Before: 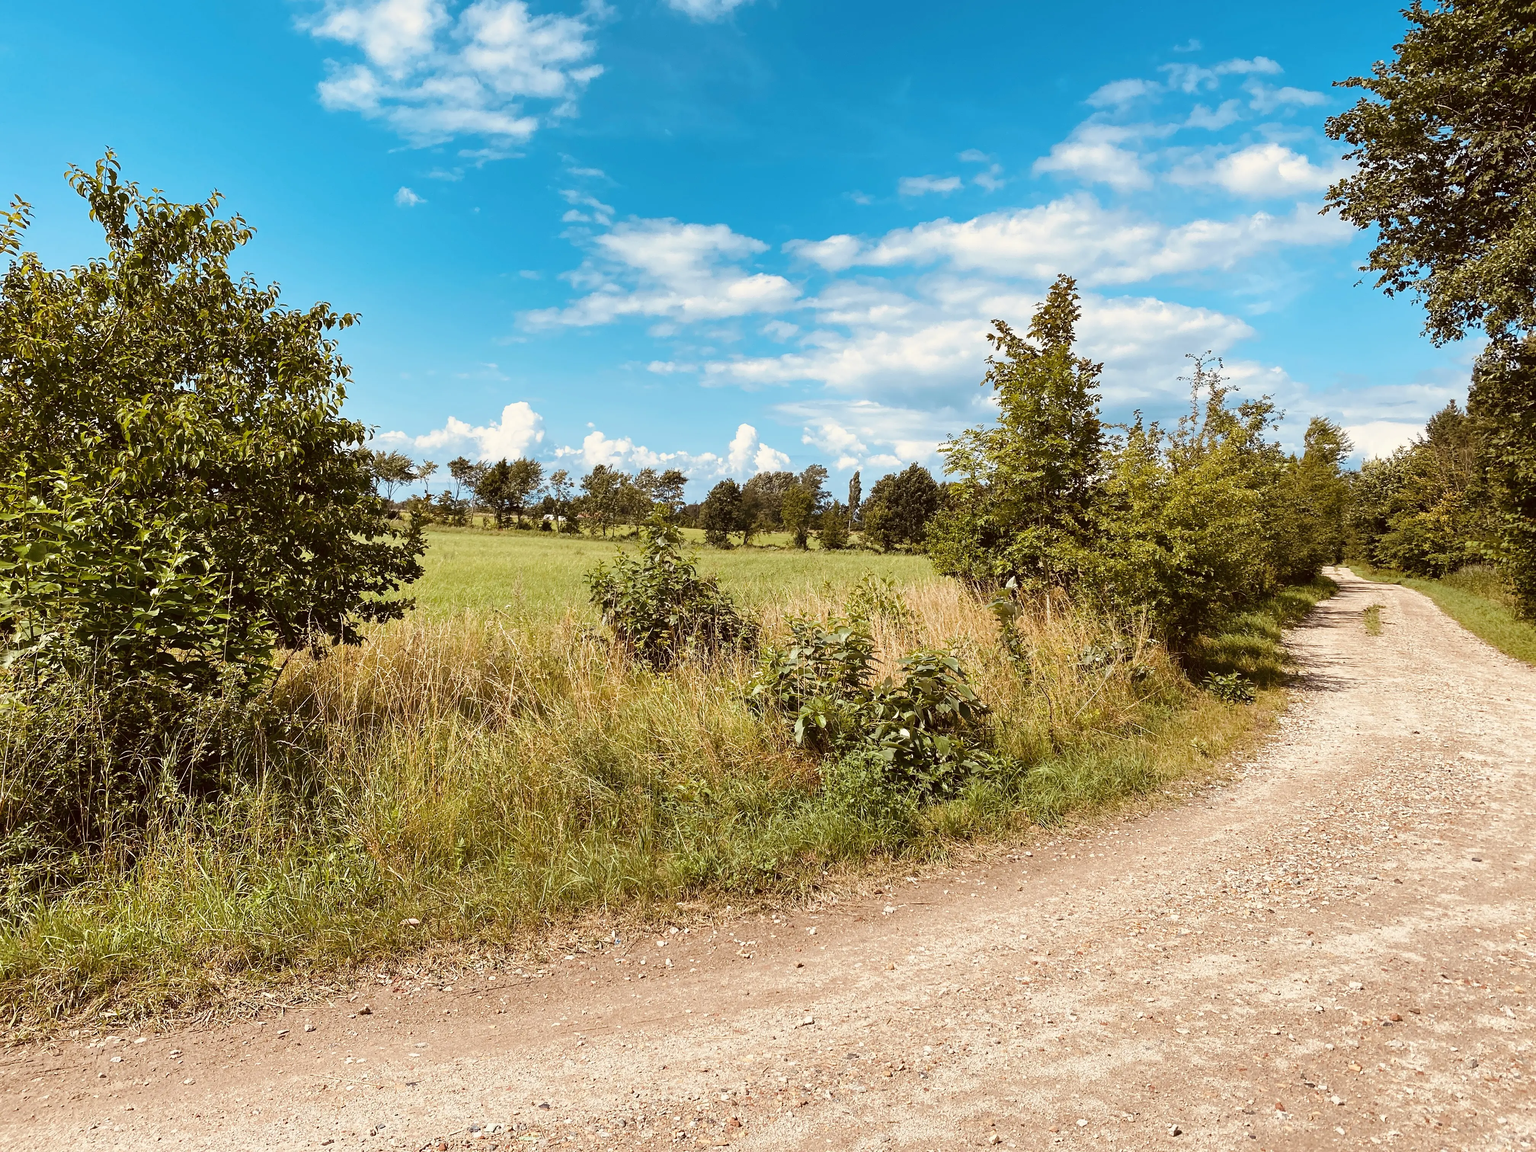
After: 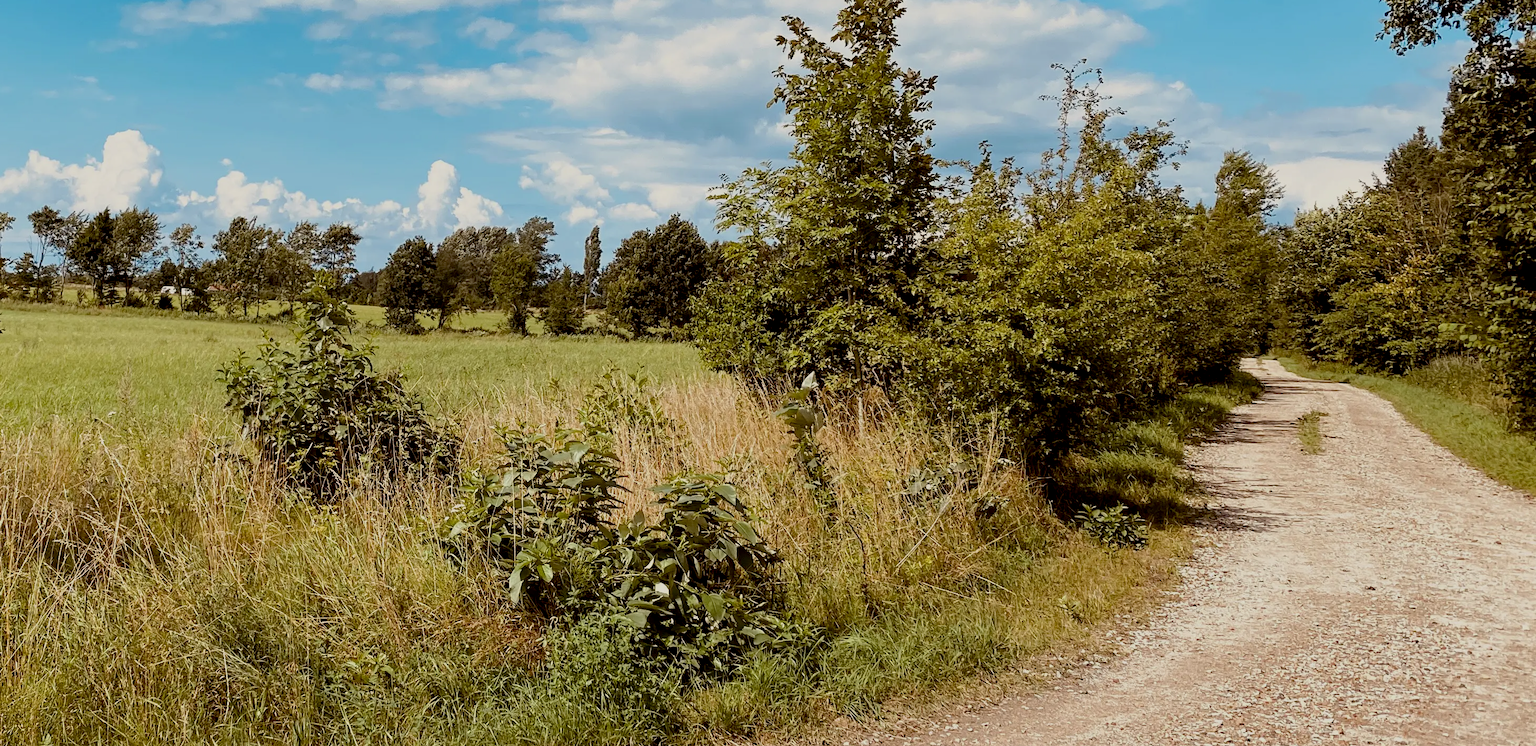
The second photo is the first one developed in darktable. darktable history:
crop and rotate: left 27.837%, top 26.768%, bottom 26.453%
exposure: black level correction 0.011, exposure -0.479 EV, compensate highlight preservation false
